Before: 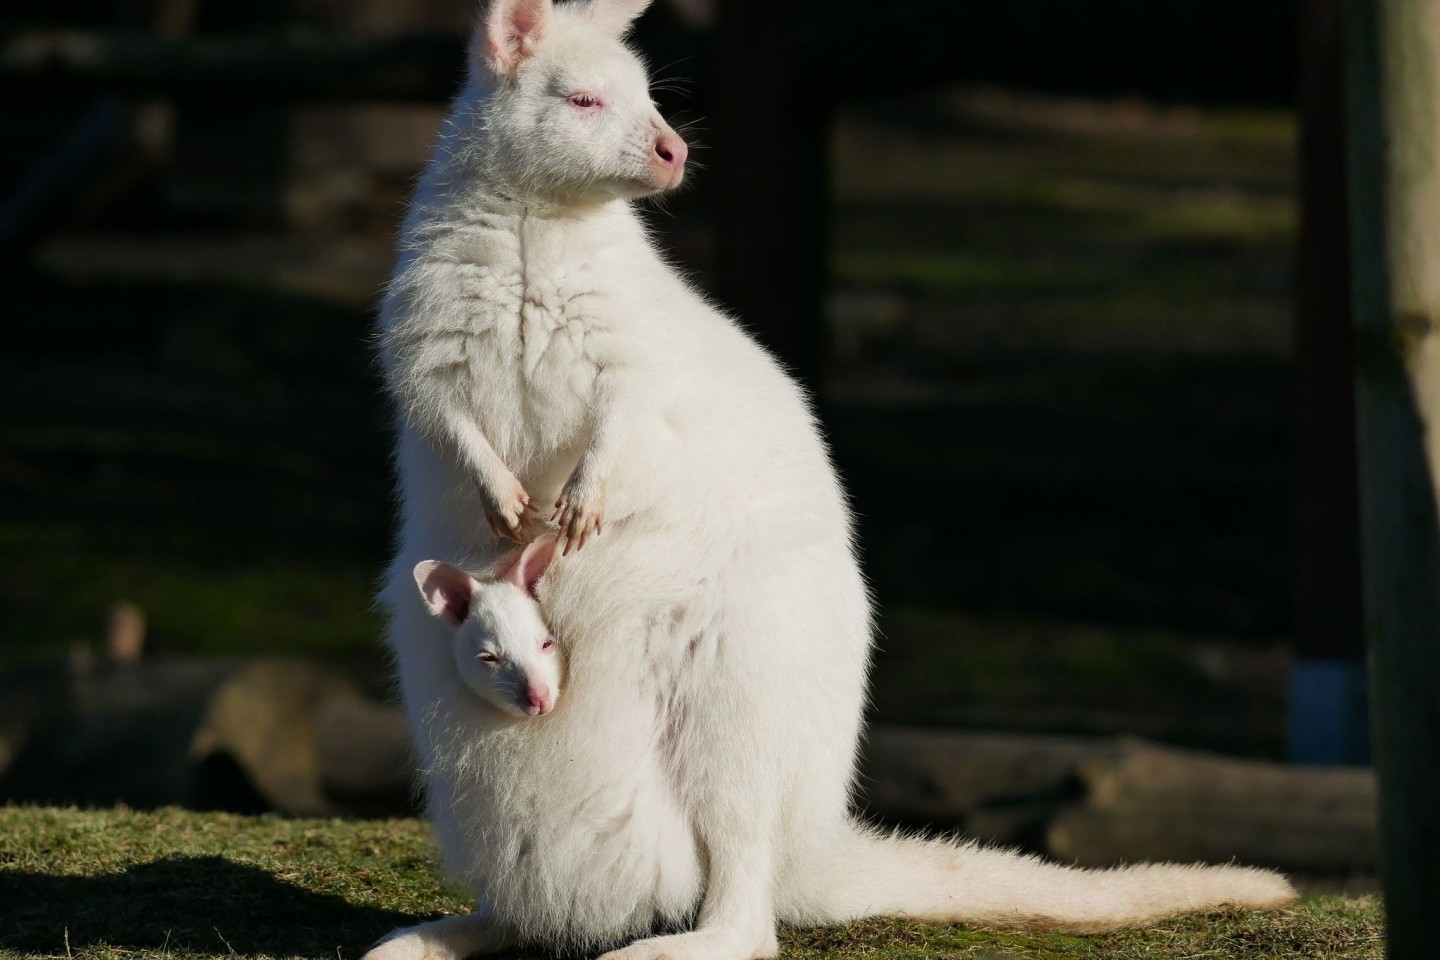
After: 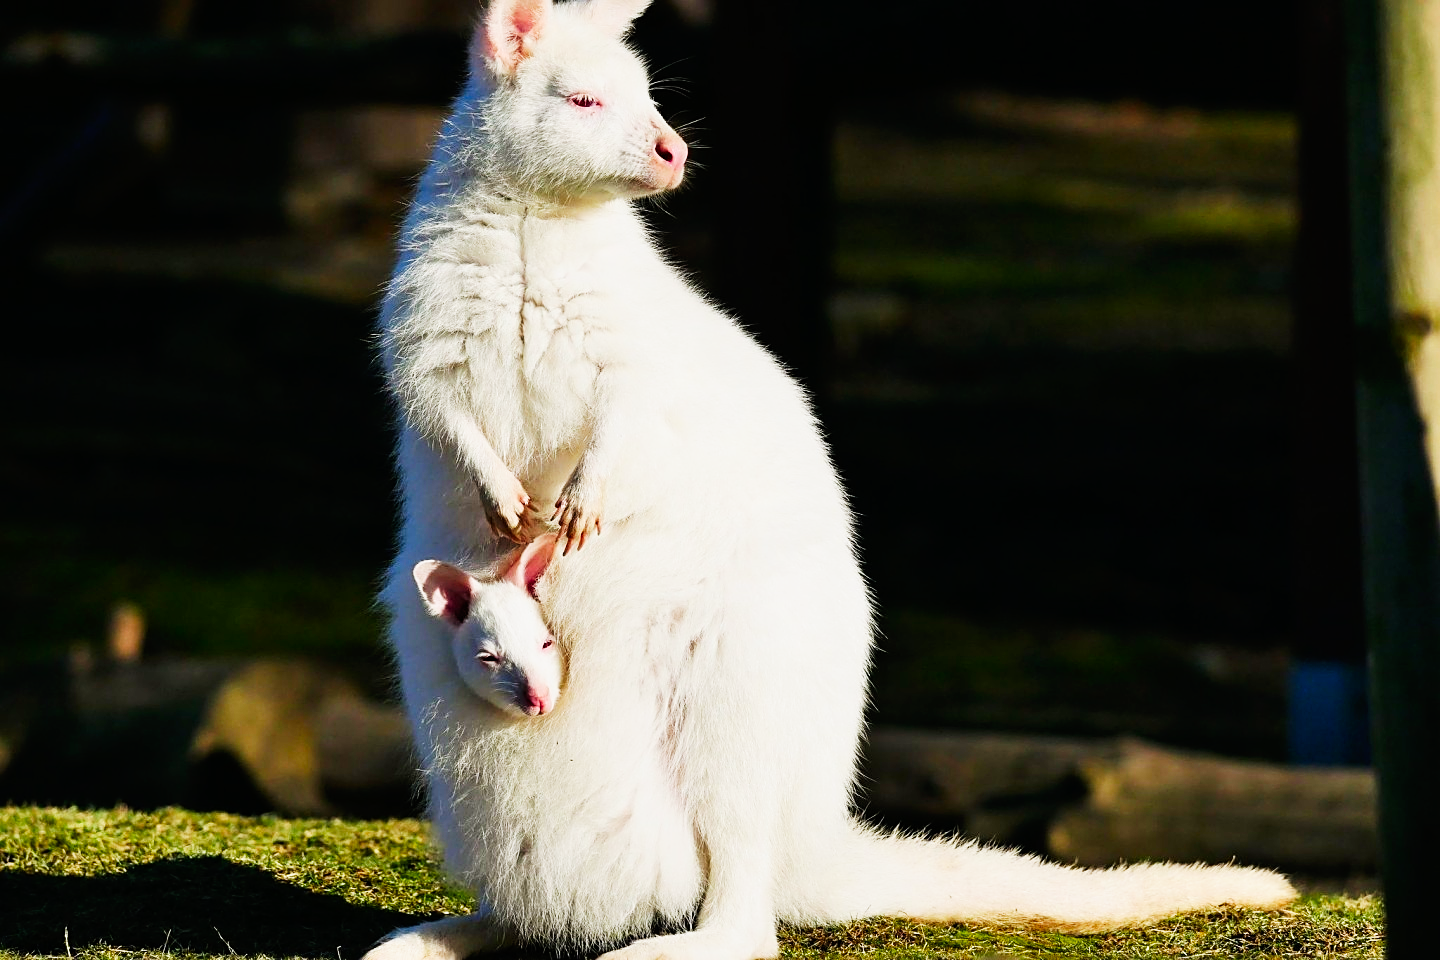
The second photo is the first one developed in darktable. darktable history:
contrast brightness saturation: saturation 0.181
base curve: curves: ch0 [(0, 0) (0.007, 0.004) (0.027, 0.03) (0.046, 0.07) (0.207, 0.54) (0.442, 0.872) (0.673, 0.972) (1, 1)], preserve colors none
tone equalizer: -8 EV -0.001 EV, -7 EV 0.004 EV, -6 EV -0.019 EV, -5 EV 0.02 EV, -4 EV -0.014 EV, -3 EV 0.037 EV, -2 EV -0.072 EV, -1 EV -0.29 EV, +0 EV -0.561 EV, smoothing diameter 24.92%, edges refinement/feathering 9.38, preserve details guided filter
sharpen: on, module defaults
